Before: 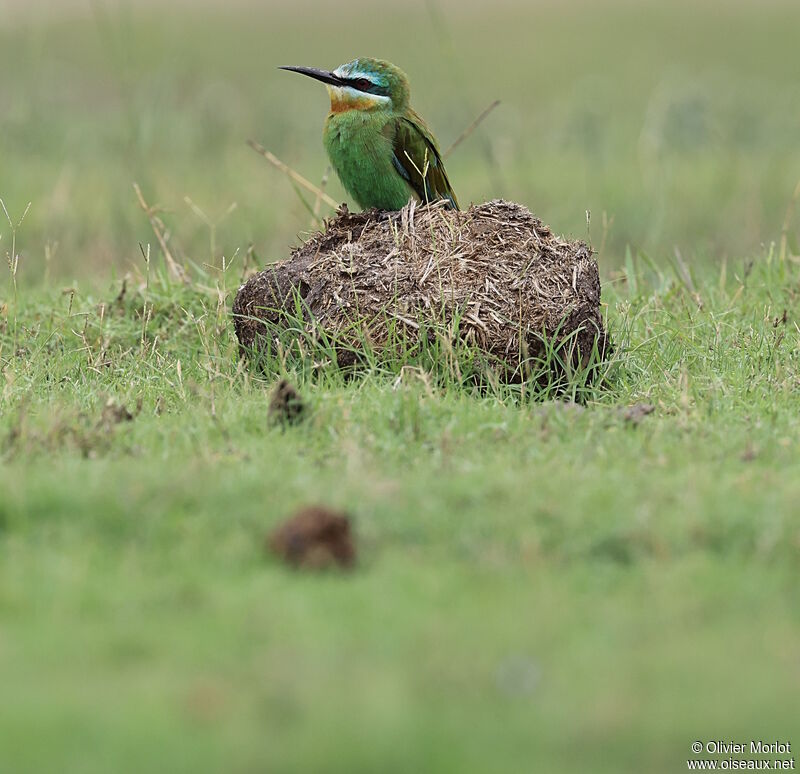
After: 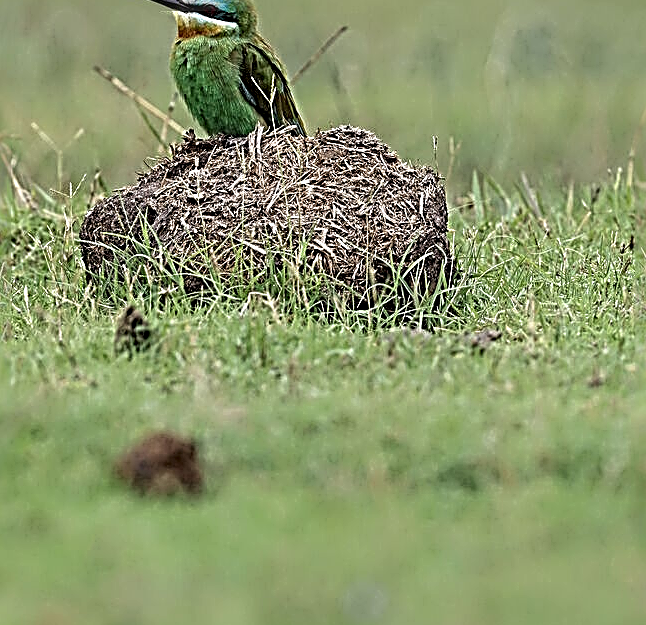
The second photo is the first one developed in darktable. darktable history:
sharpen: radius 4.001, amount 2
crop: left 19.159%, top 9.58%, bottom 9.58%
local contrast: on, module defaults
